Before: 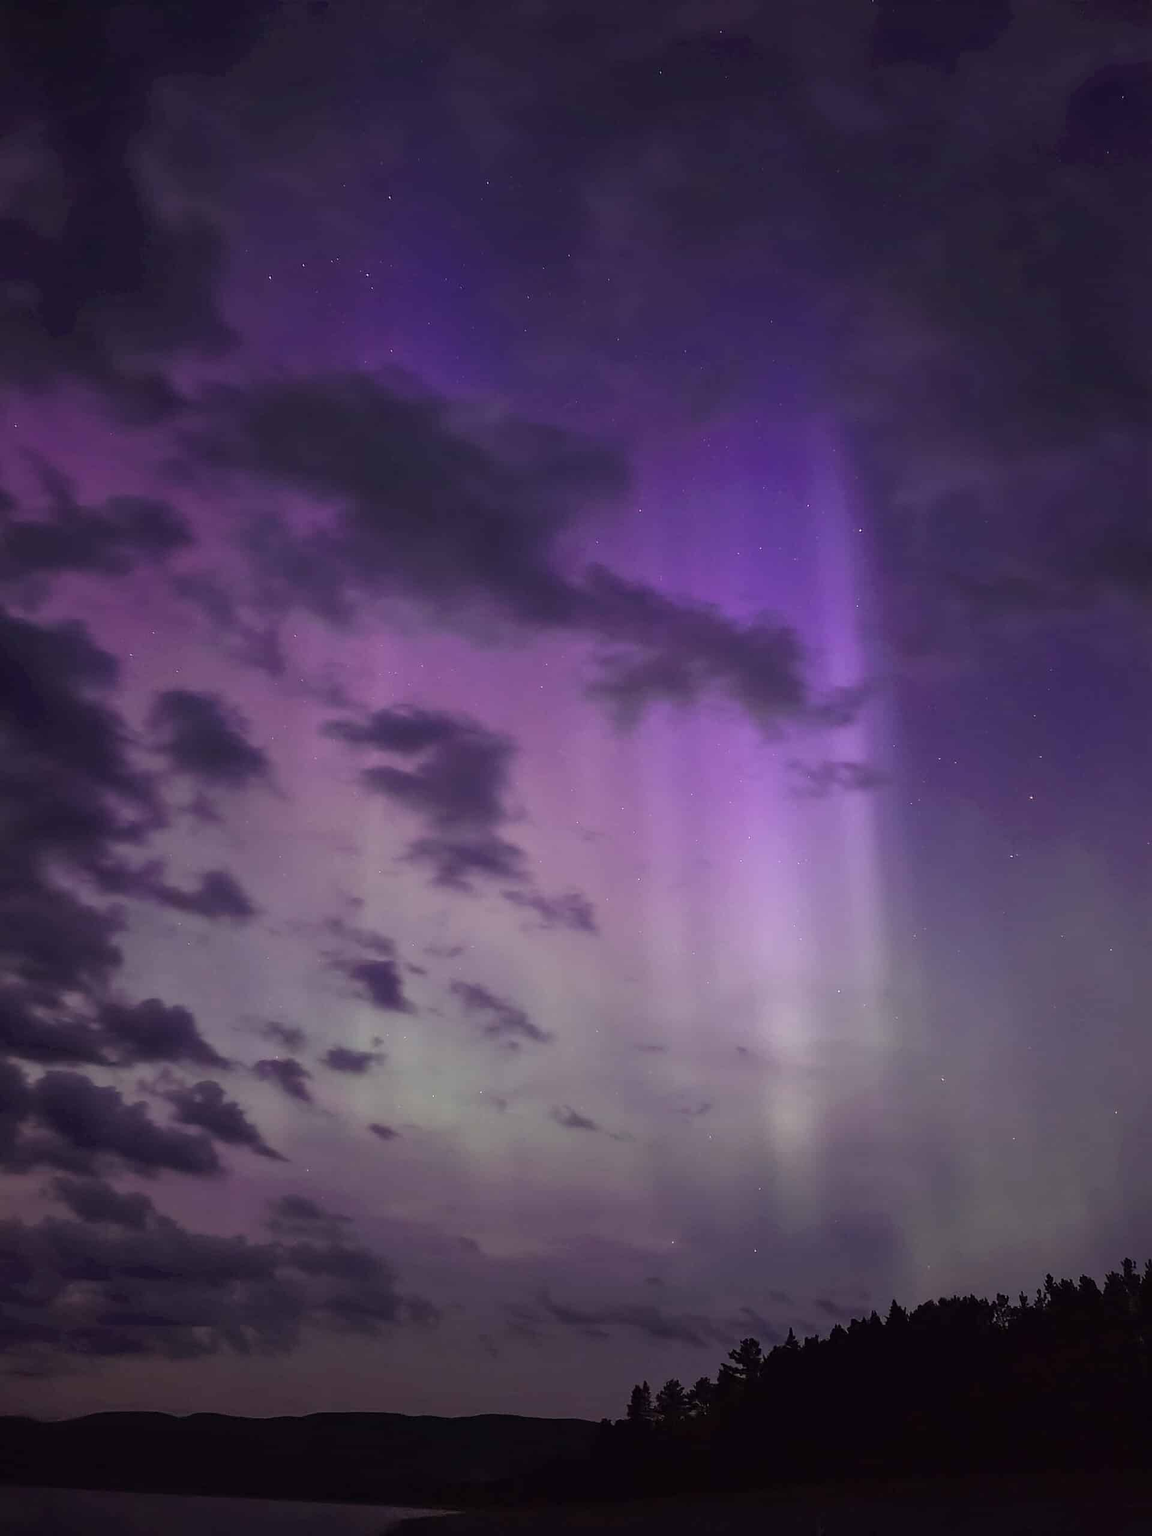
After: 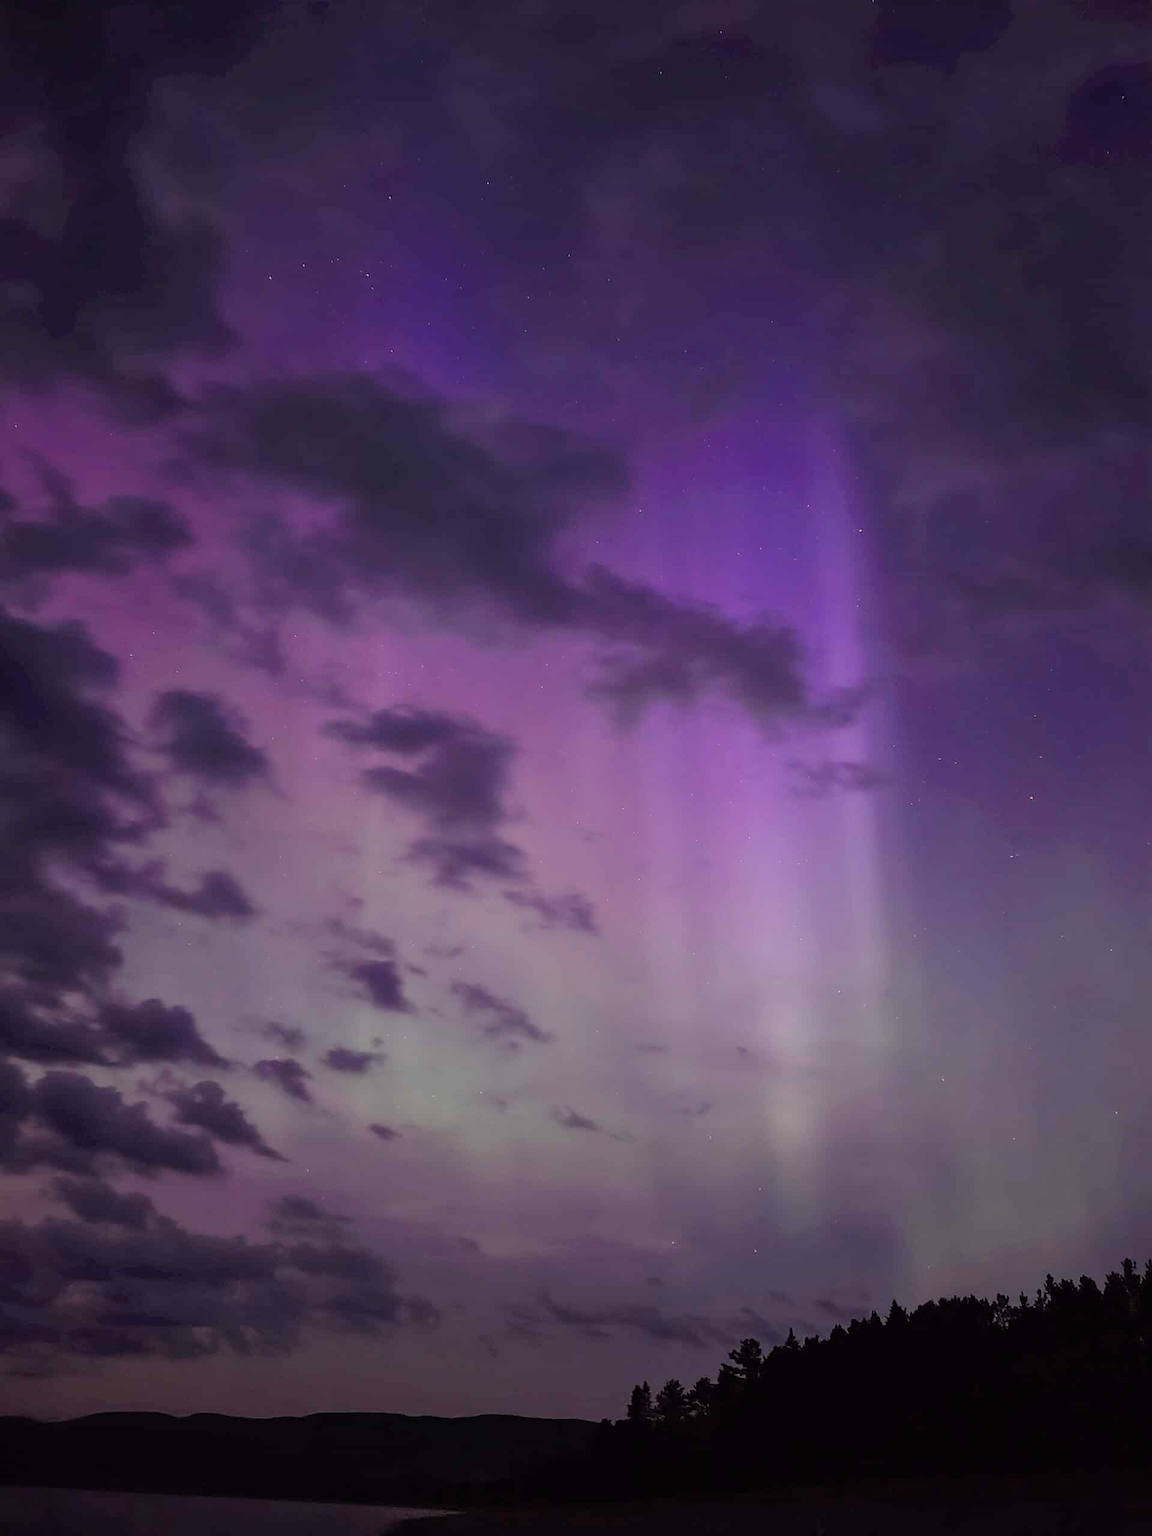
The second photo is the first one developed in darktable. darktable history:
filmic rgb: black relative exposure -16 EV, white relative exposure 4.04 EV, target black luminance 0%, hardness 7.62, latitude 72.99%, contrast 0.895, highlights saturation mix 10.33%, shadows ↔ highlights balance -0.378%, iterations of high-quality reconstruction 0
